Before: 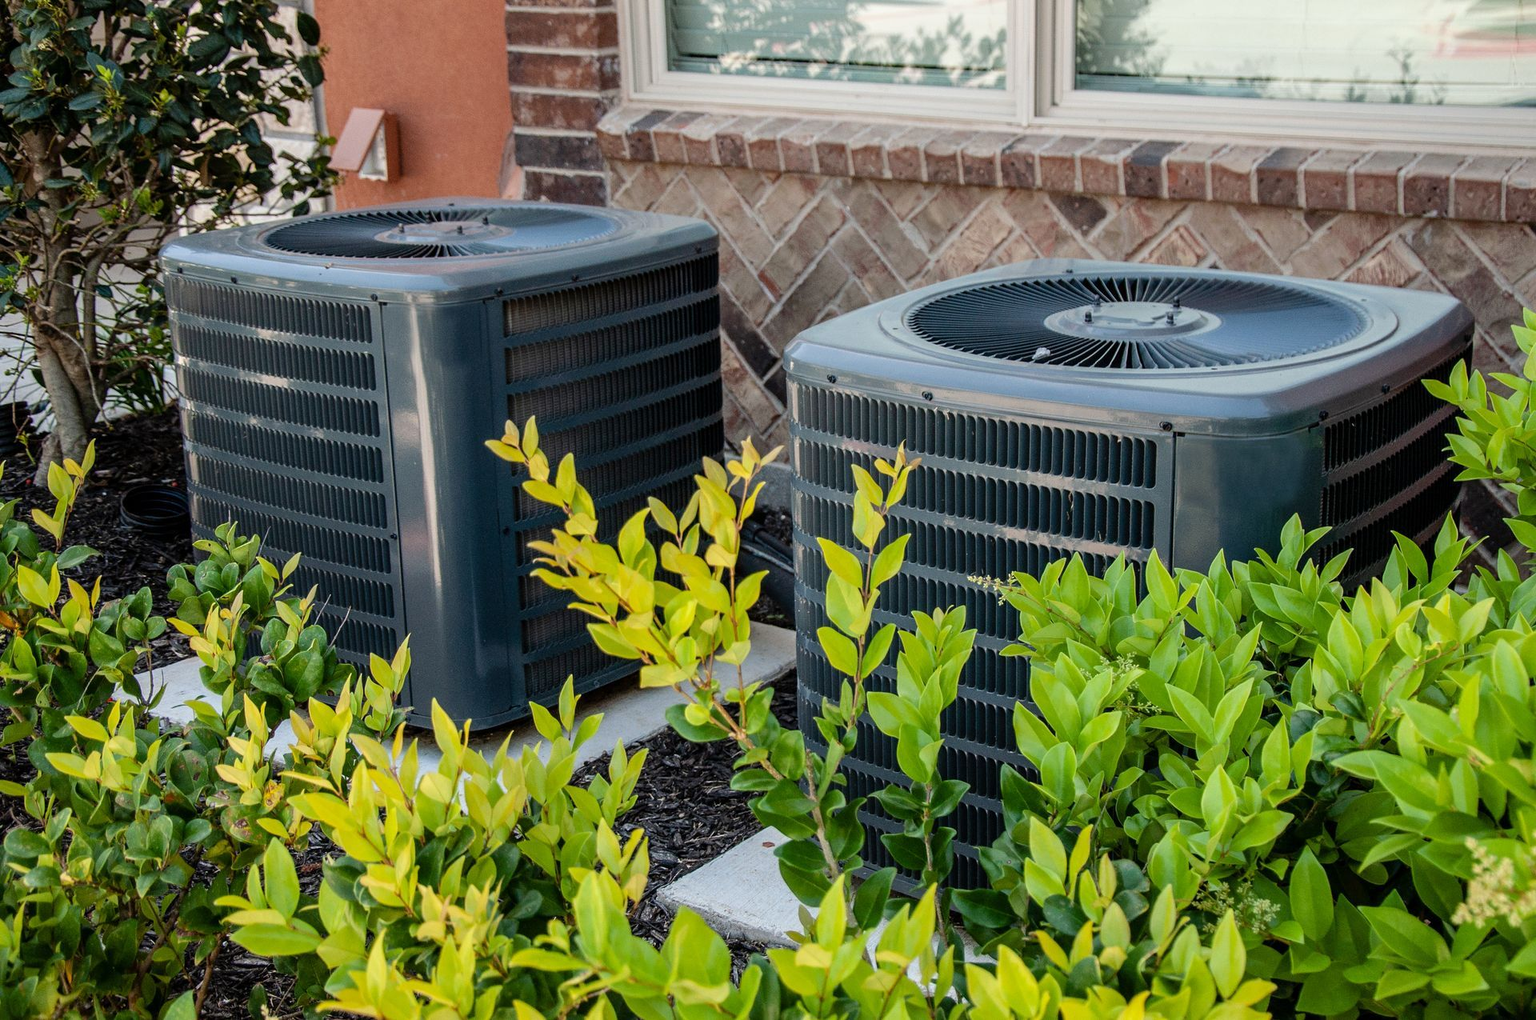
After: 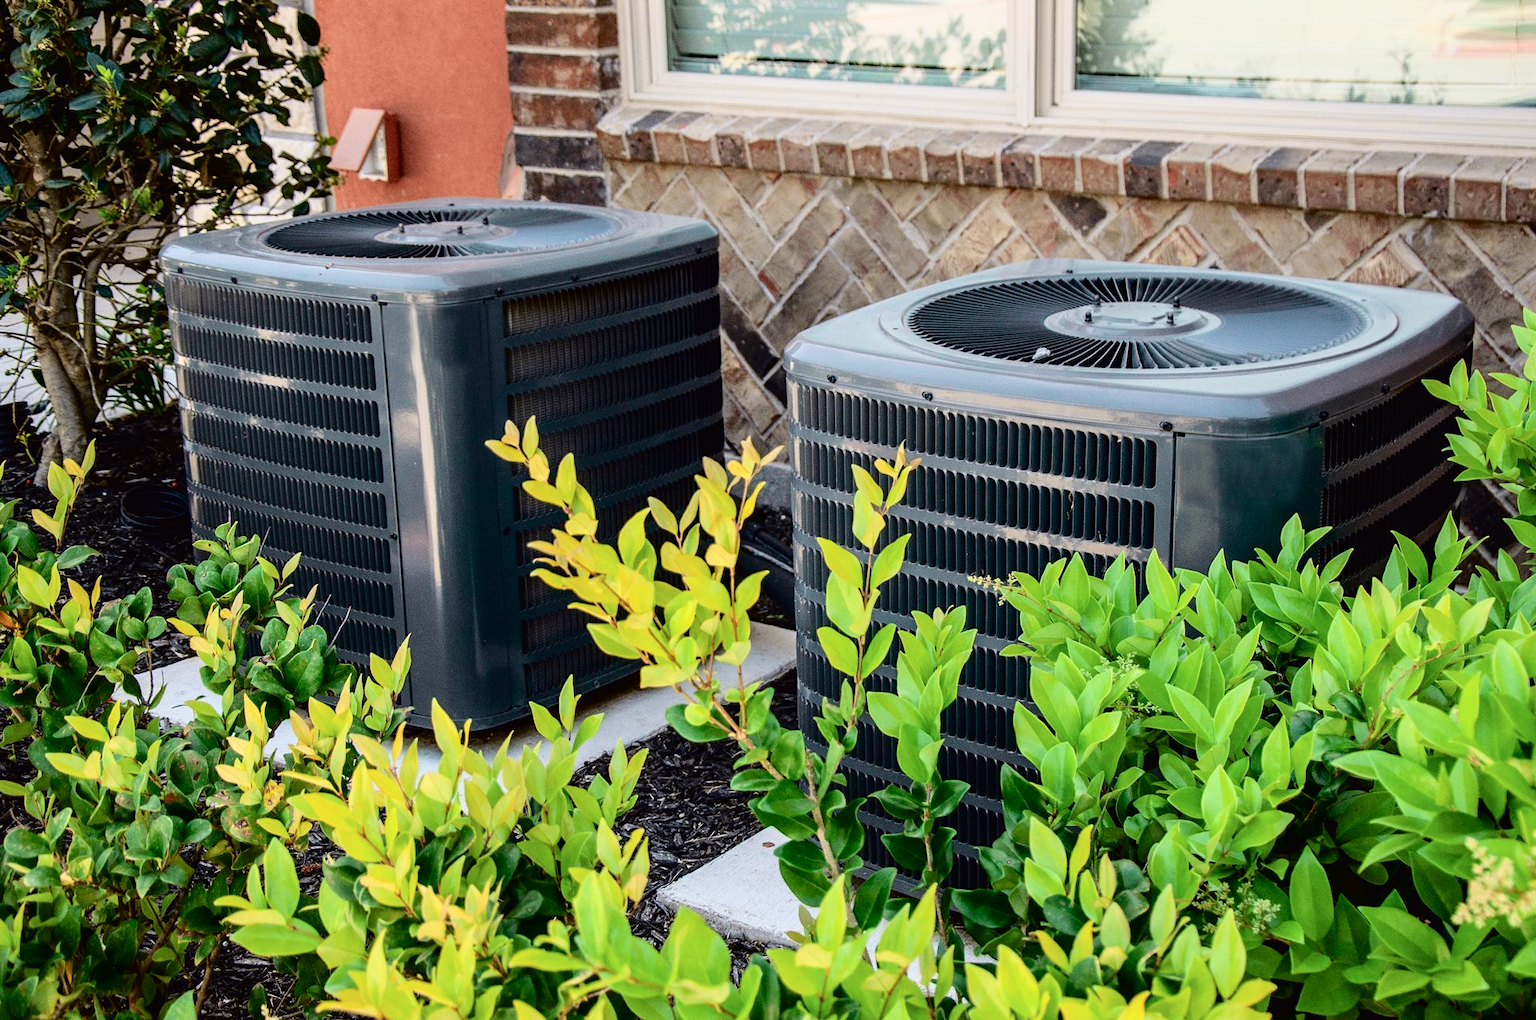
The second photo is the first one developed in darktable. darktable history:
tone curve: curves: ch0 [(0, 0.011) (0.053, 0.026) (0.174, 0.115) (0.398, 0.444) (0.673, 0.775) (0.829, 0.906) (0.991, 0.981)]; ch1 [(0, 0) (0.264, 0.22) (0.407, 0.373) (0.463, 0.457) (0.492, 0.501) (0.512, 0.513) (0.54, 0.543) (0.585, 0.617) (0.659, 0.686) (0.78, 0.8) (1, 1)]; ch2 [(0, 0) (0.438, 0.449) (0.473, 0.469) (0.503, 0.5) (0.523, 0.534) (0.562, 0.591) (0.612, 0.627) (0.701, 0.707) (1, 1)], color space Lab, independent channels, preserve colors none
exposure: compensate highlight preservation false
